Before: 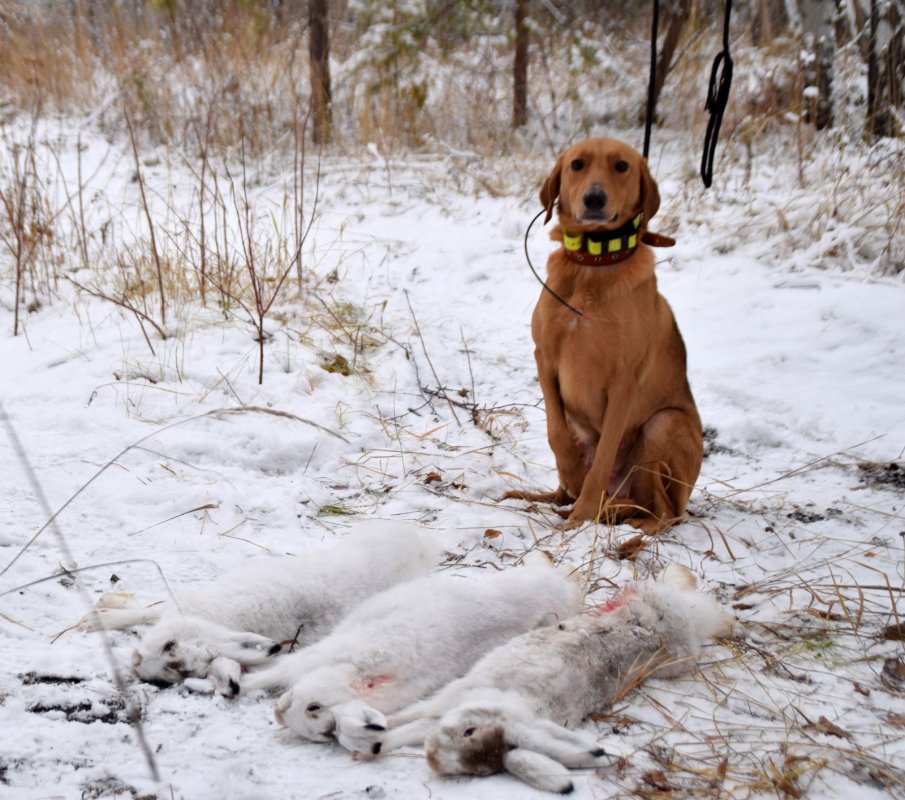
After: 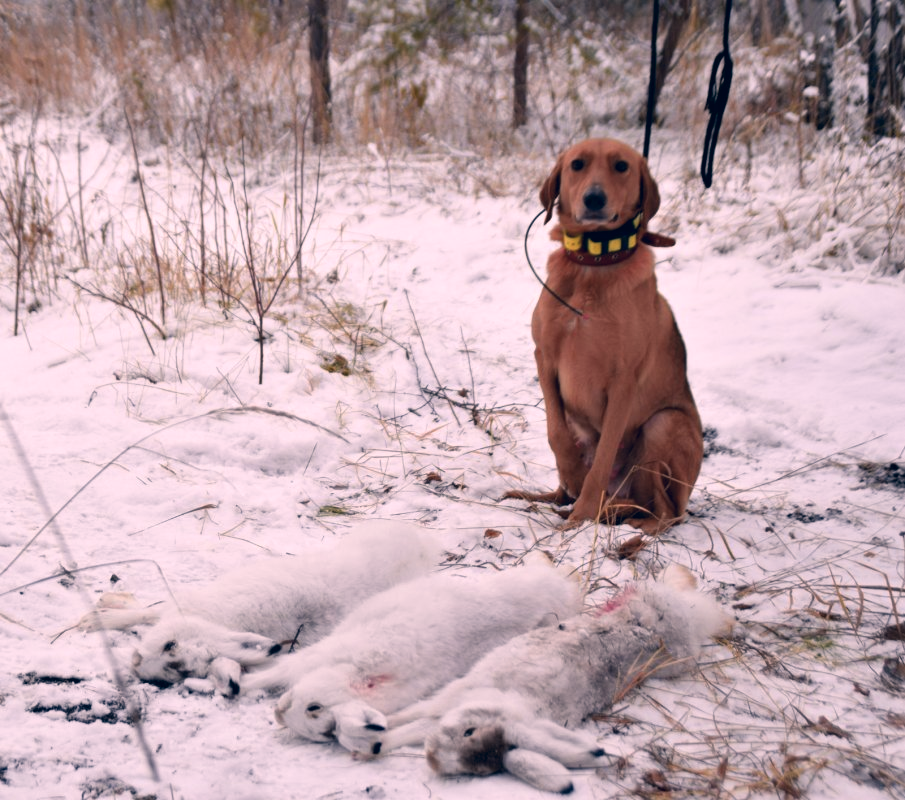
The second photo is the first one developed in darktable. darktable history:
color correction: highlights a* 14.46, highlights b* 5.85, shadows a* -5.53, shadows b* -15.24, saturation 0.85
color zones: curves: ch1 [(0.263, 0.53) (0.376, 0.287) (0.487, 0.512) (0.748, 0.547) (1, 0.513)]; ch2 [(0.262, 0.45) (0.751, 0.477)], mix 31.98%
